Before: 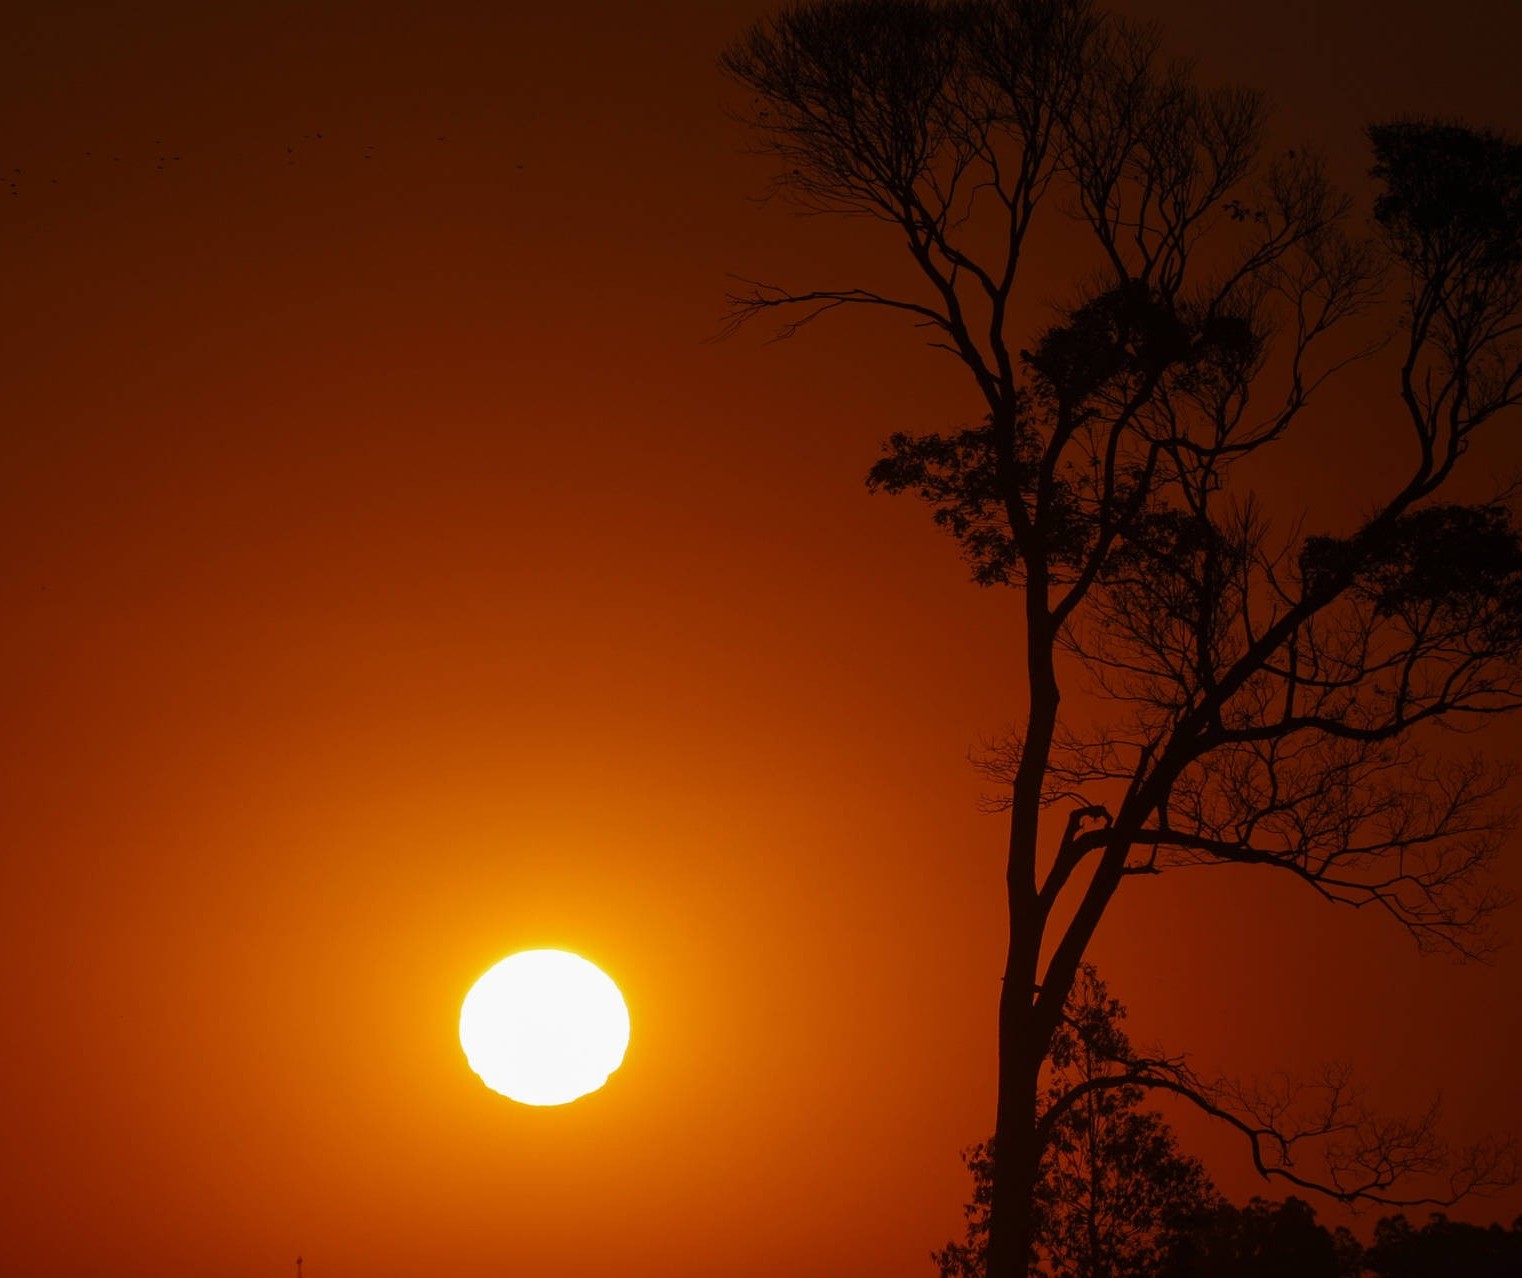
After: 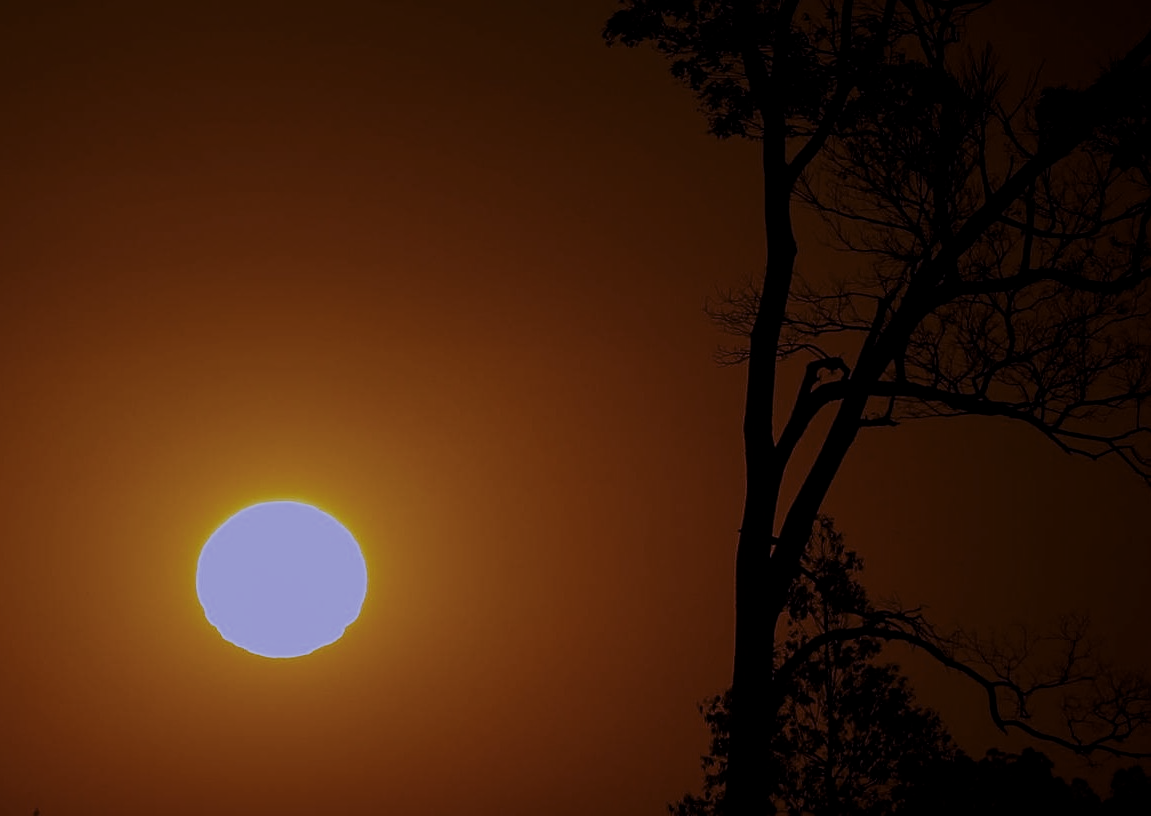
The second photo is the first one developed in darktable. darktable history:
white balance: red 0.98, blue 1.61
filmic rgb: black relative exposure -7.65 EV, white relative exposure 4.56 EV, hardness 3.61
crop and rotate: left 17.299%, top 35.115%, right 7.015%, bottom 1.024%
levels: levels [0, 0.618, 1]
sharpen: on, module defaults
